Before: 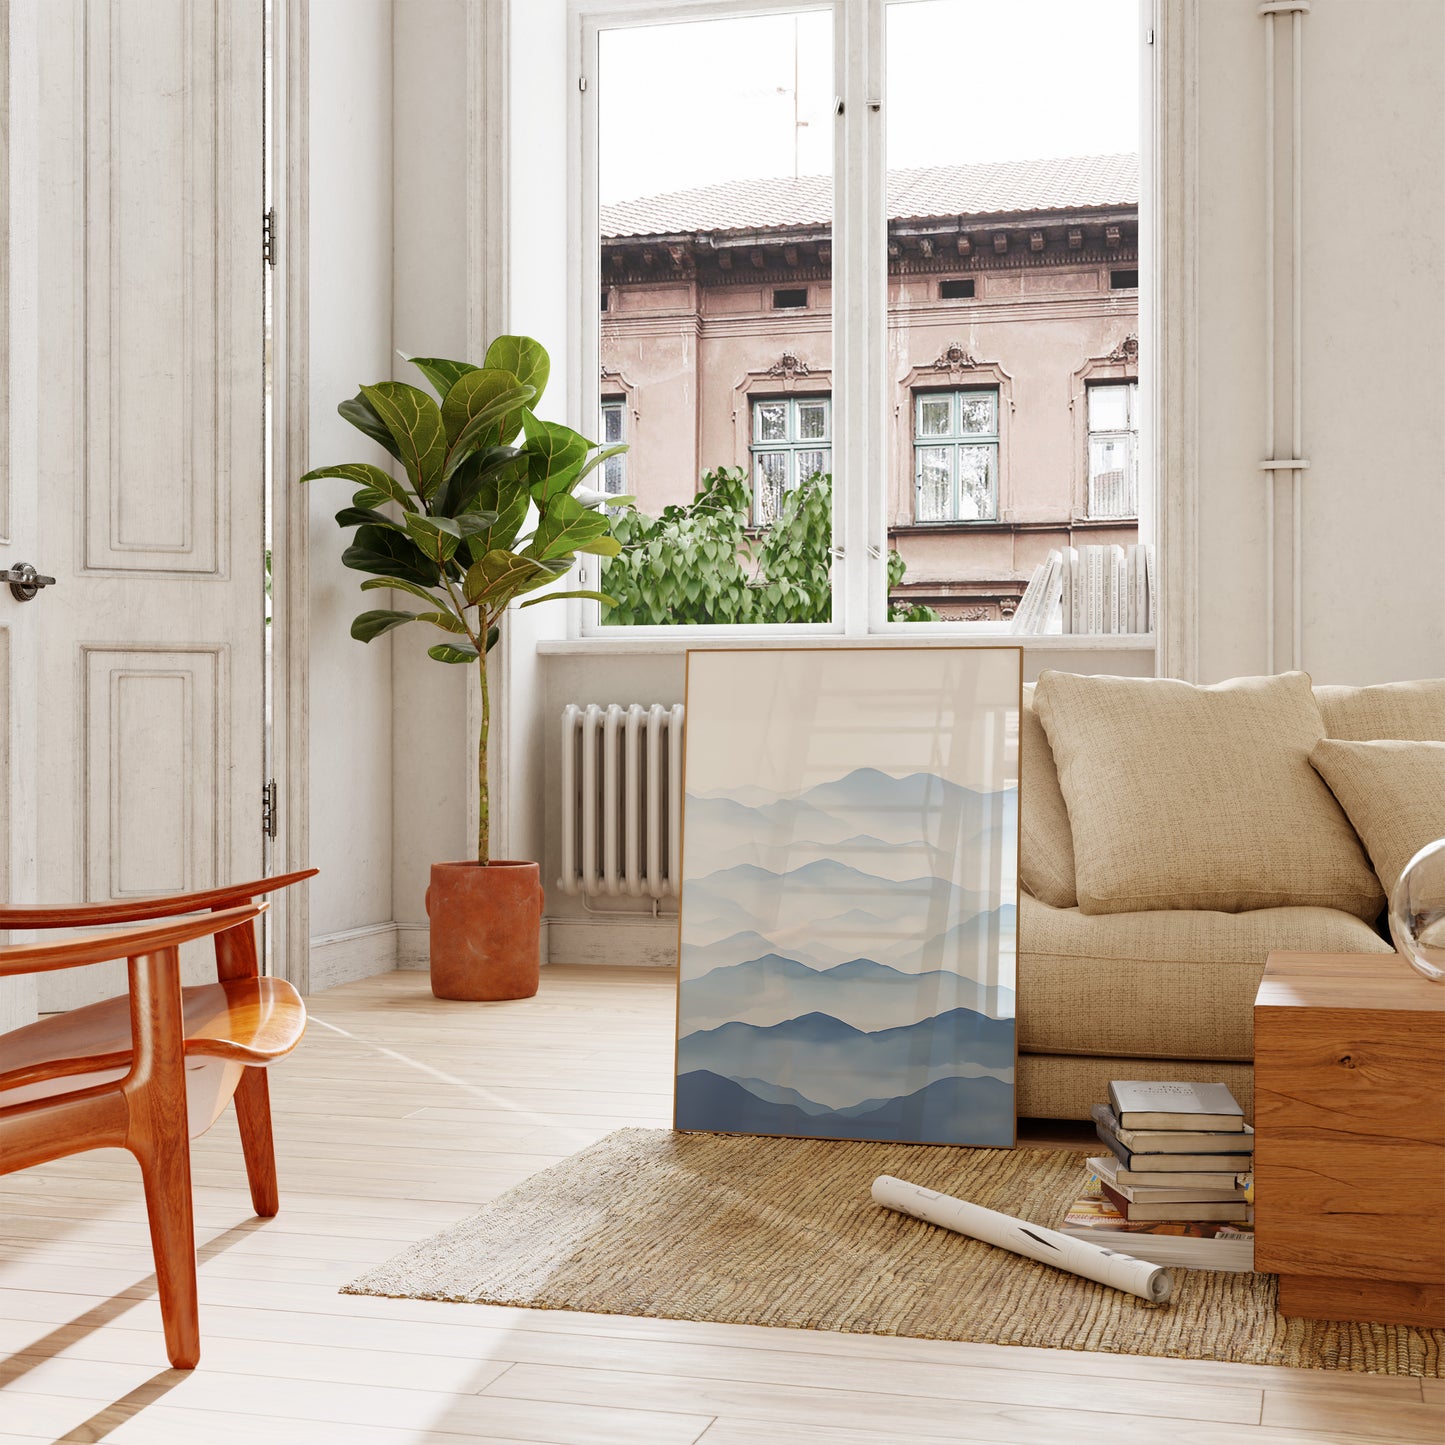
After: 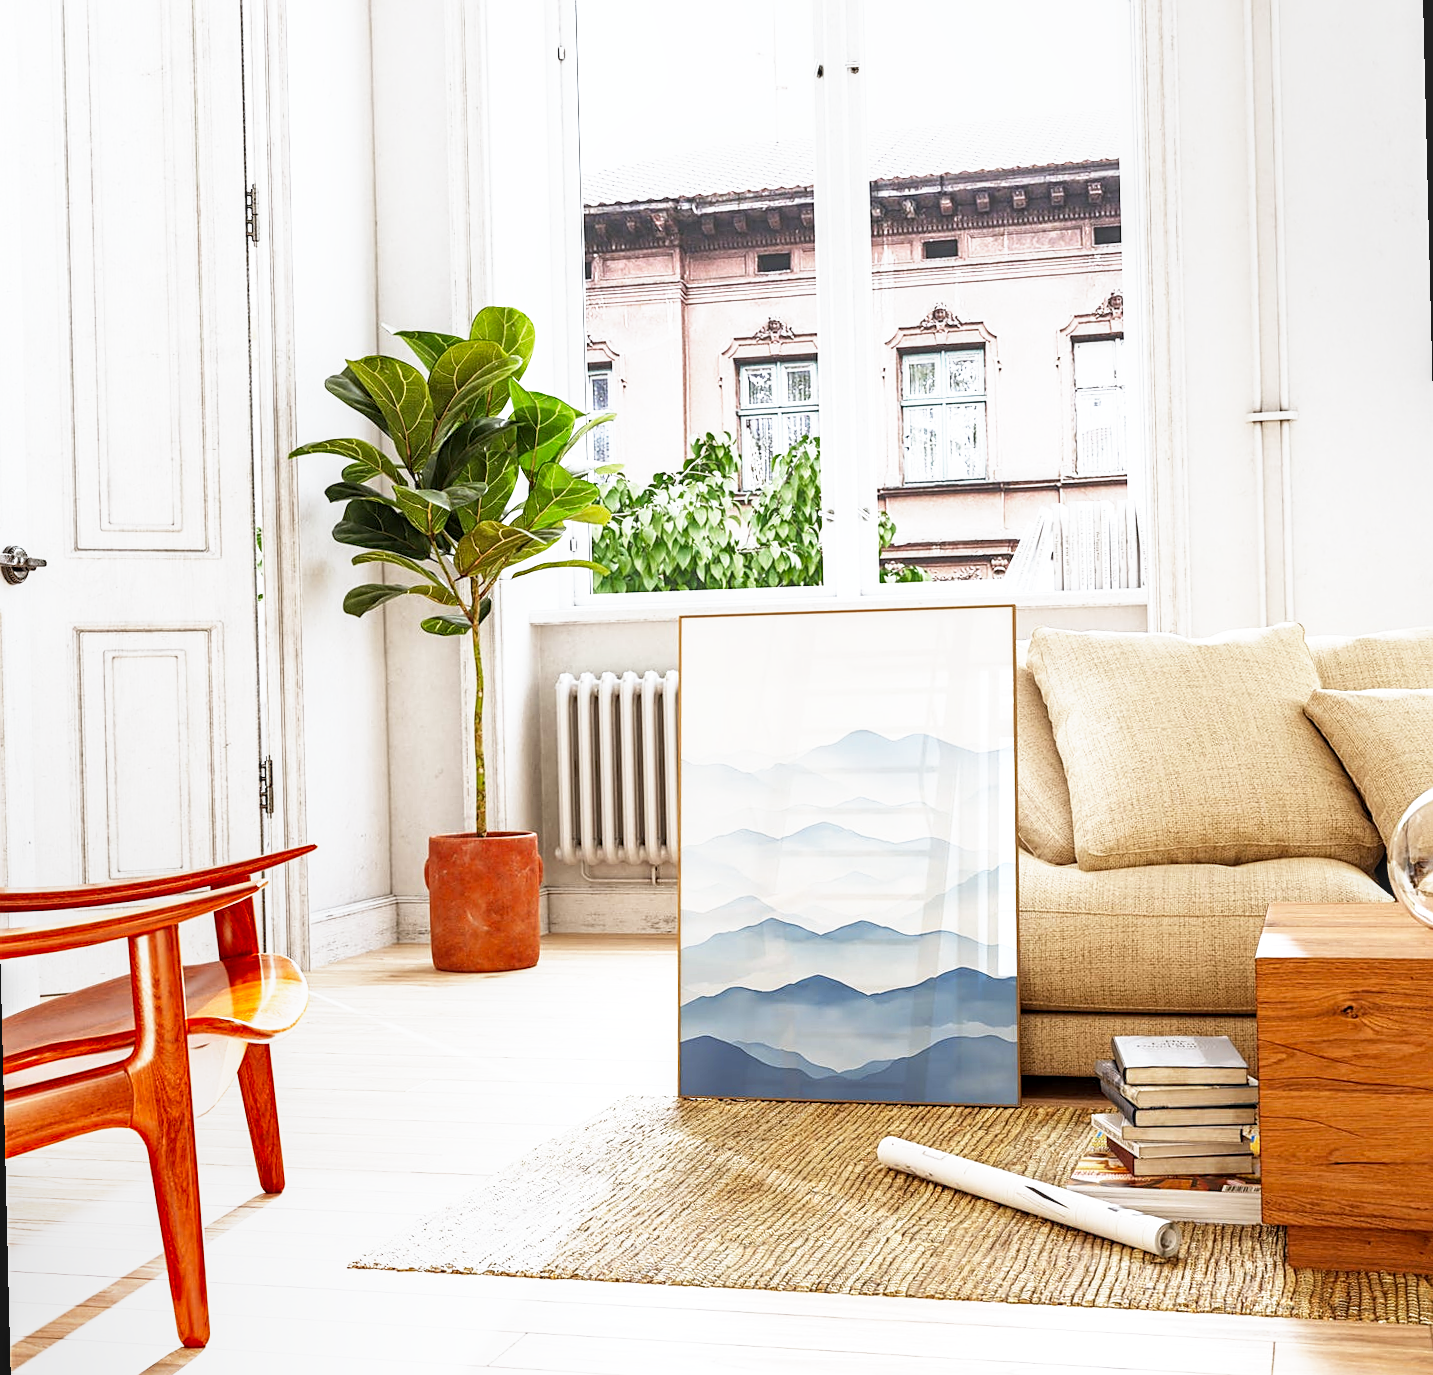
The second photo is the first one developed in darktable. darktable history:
local contrast: on, module defaults
white balance: red 0.967, blue 1.049
vibrance: vibrance 60%
rotate and perspective: rotation -1.42°, crop left 0.016, crop right 0.984, crop top 0.035, crop bottom 0.965
sharpen: on, module defaults
base curve: curves: ch0 [(0, 0) (0.495, 0.917) (1, 1)], preserve colors none
